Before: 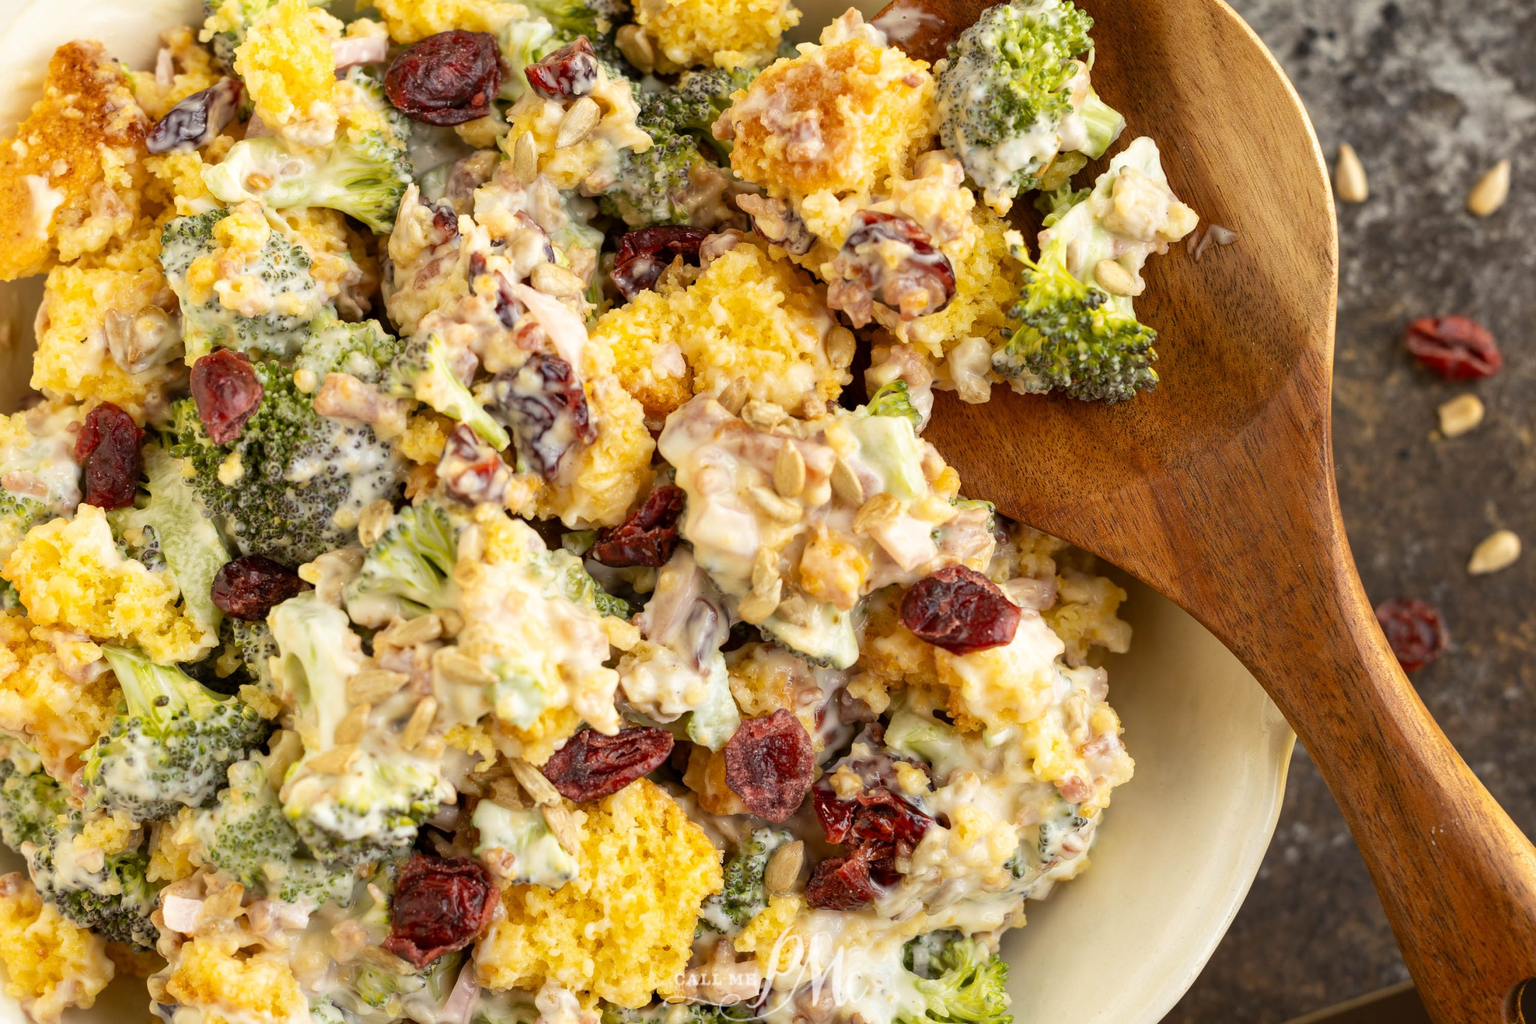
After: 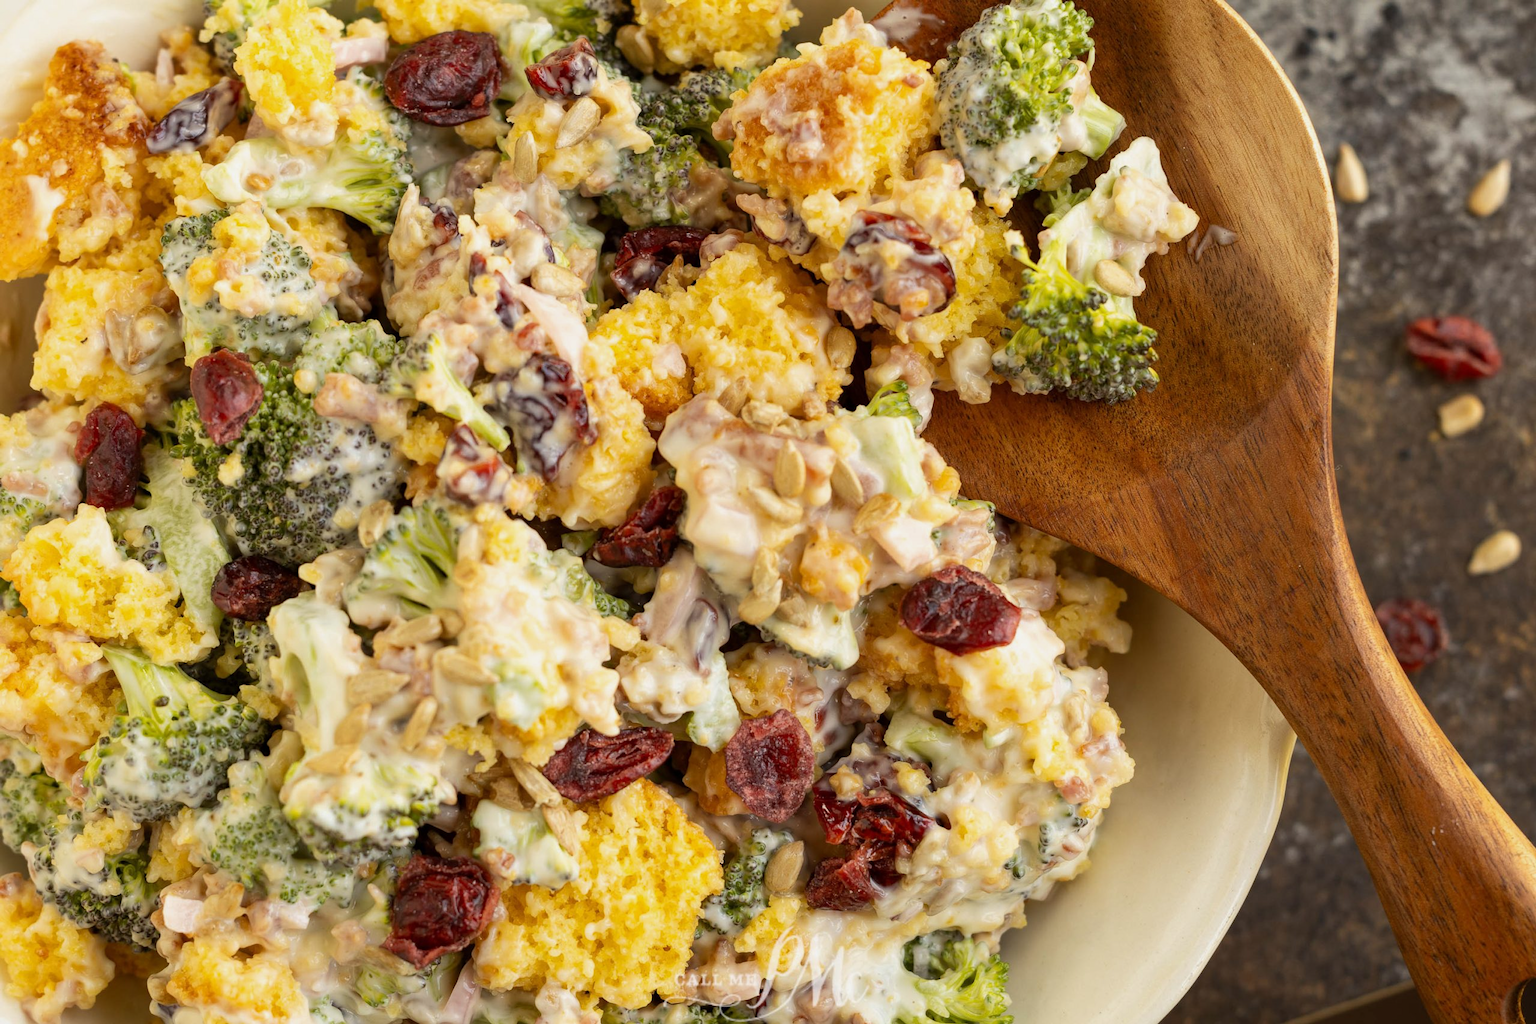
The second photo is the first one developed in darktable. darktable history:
tone equalizer: edges refinement/feathering 500, mask exposure compensation -1.57 EV, preserve details no
exposure: exposure -0.156 EV, compensate exposure bias true, compensate highlight preservation false
